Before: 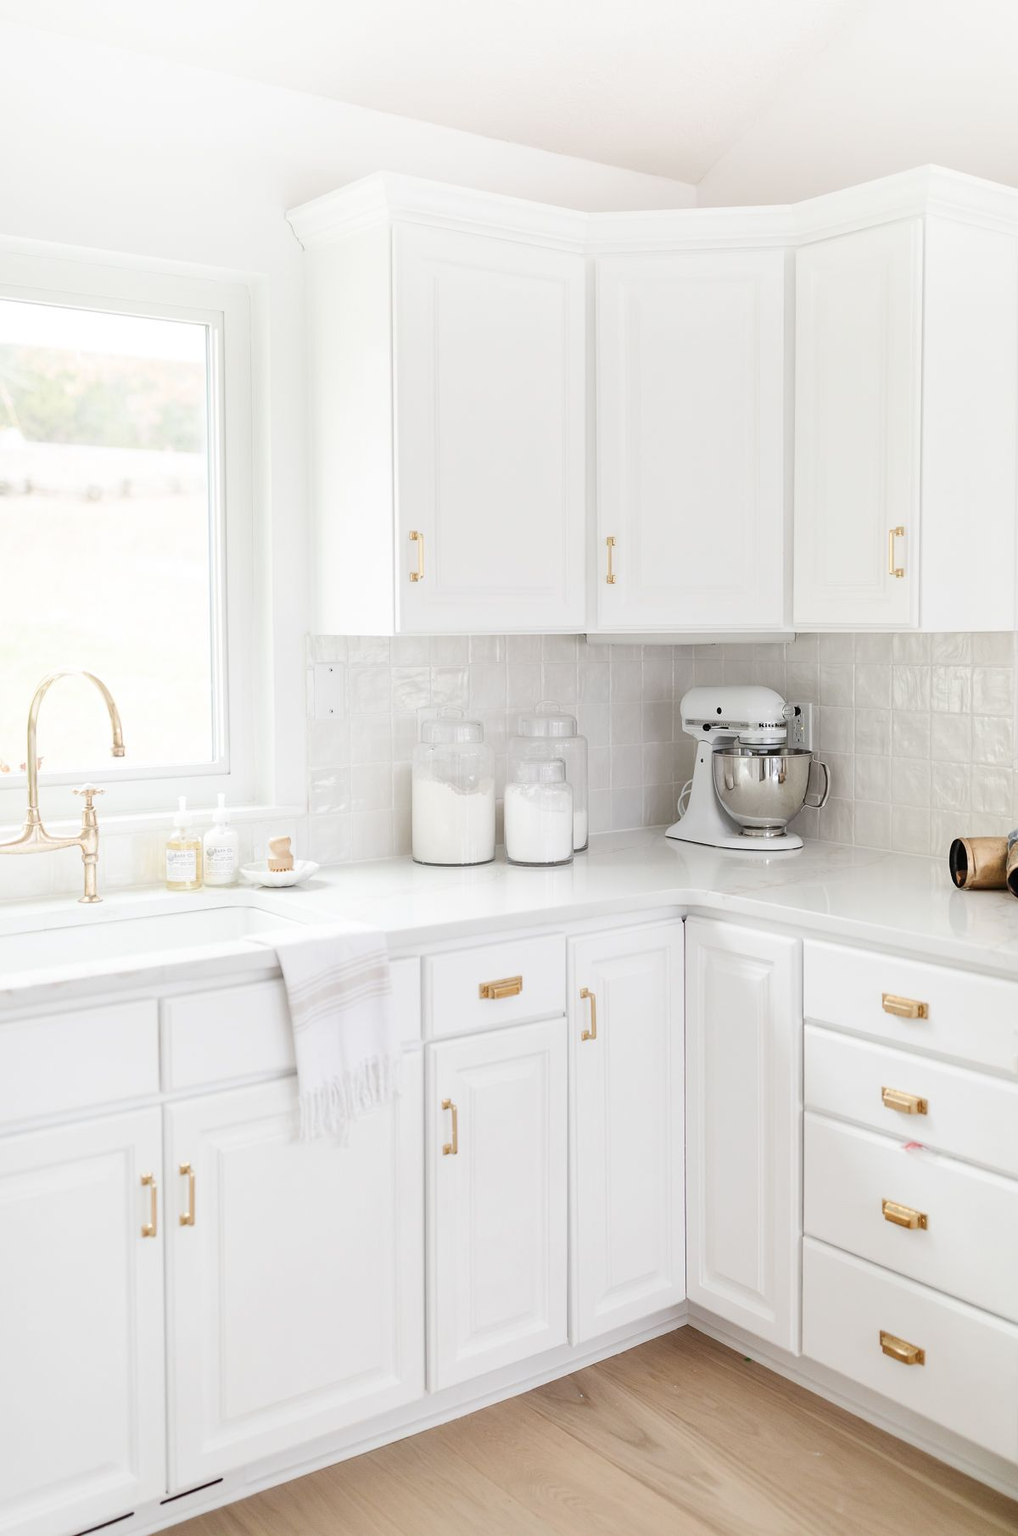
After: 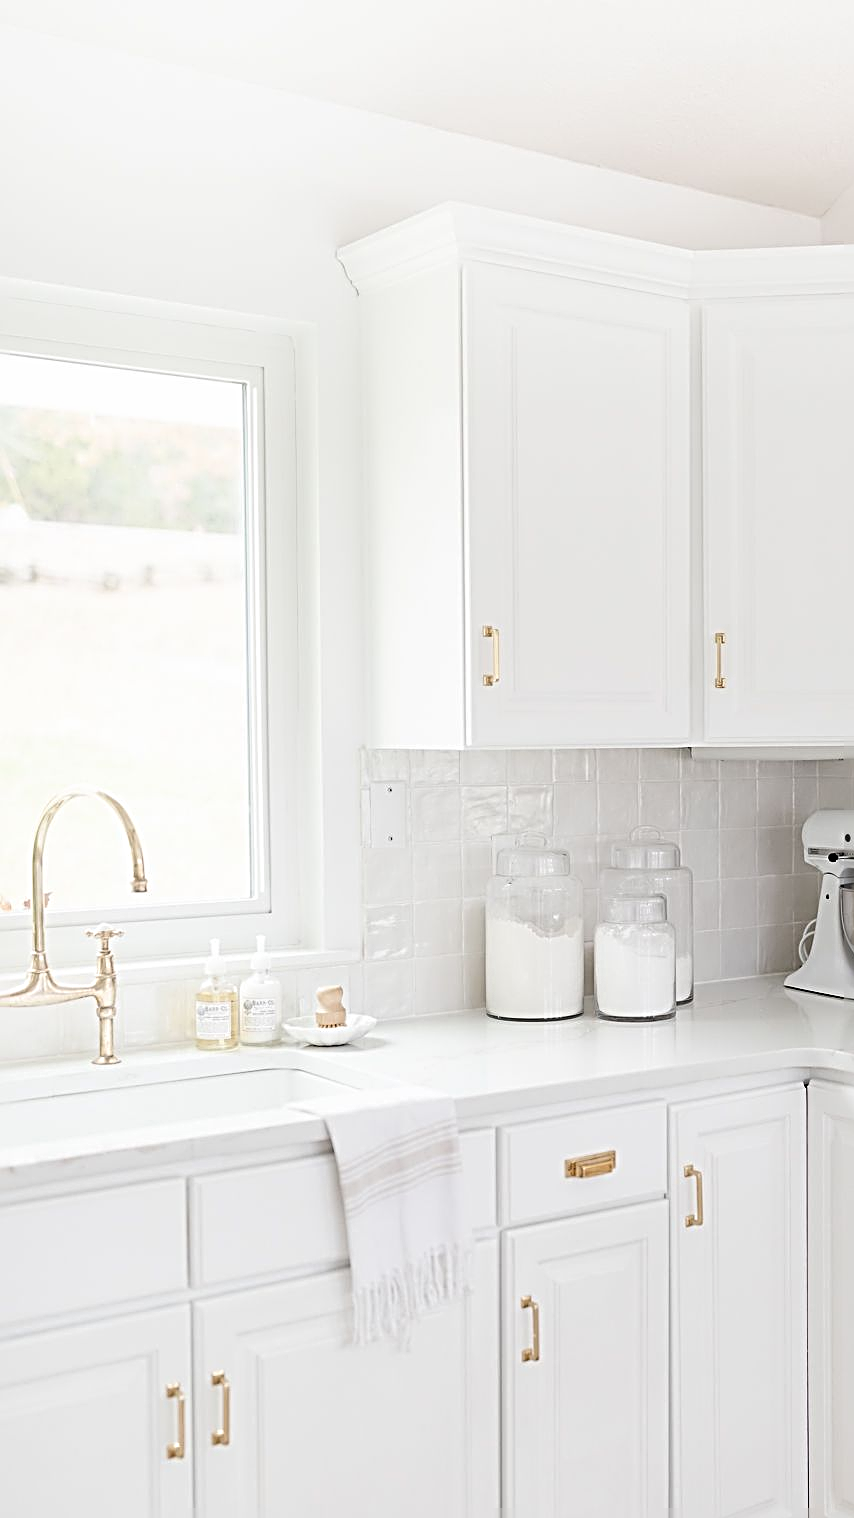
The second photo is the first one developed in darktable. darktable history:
crop: right 28.77%, bottom 16.166%
exposure: exposure -0.015 EV, compensate highlight preservation false
sharpen: radius 3.74, amount 0.926
